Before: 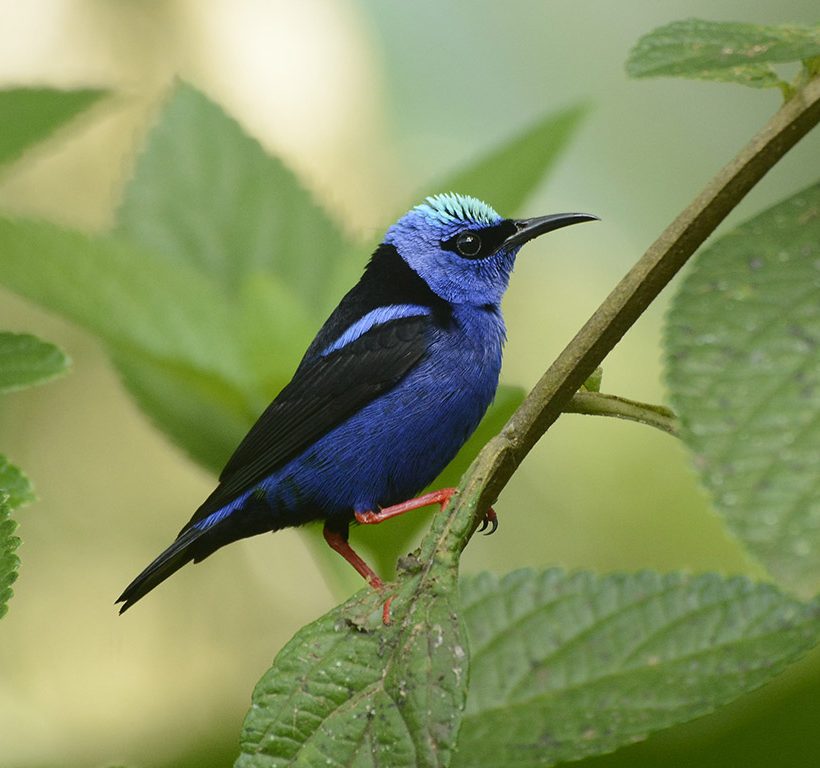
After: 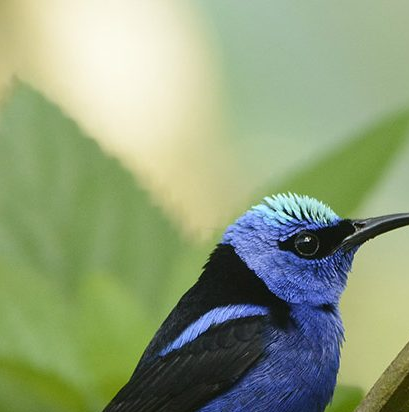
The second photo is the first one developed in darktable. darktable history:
crop: left 19.796%, right 30.286%, bottom 46.23%
